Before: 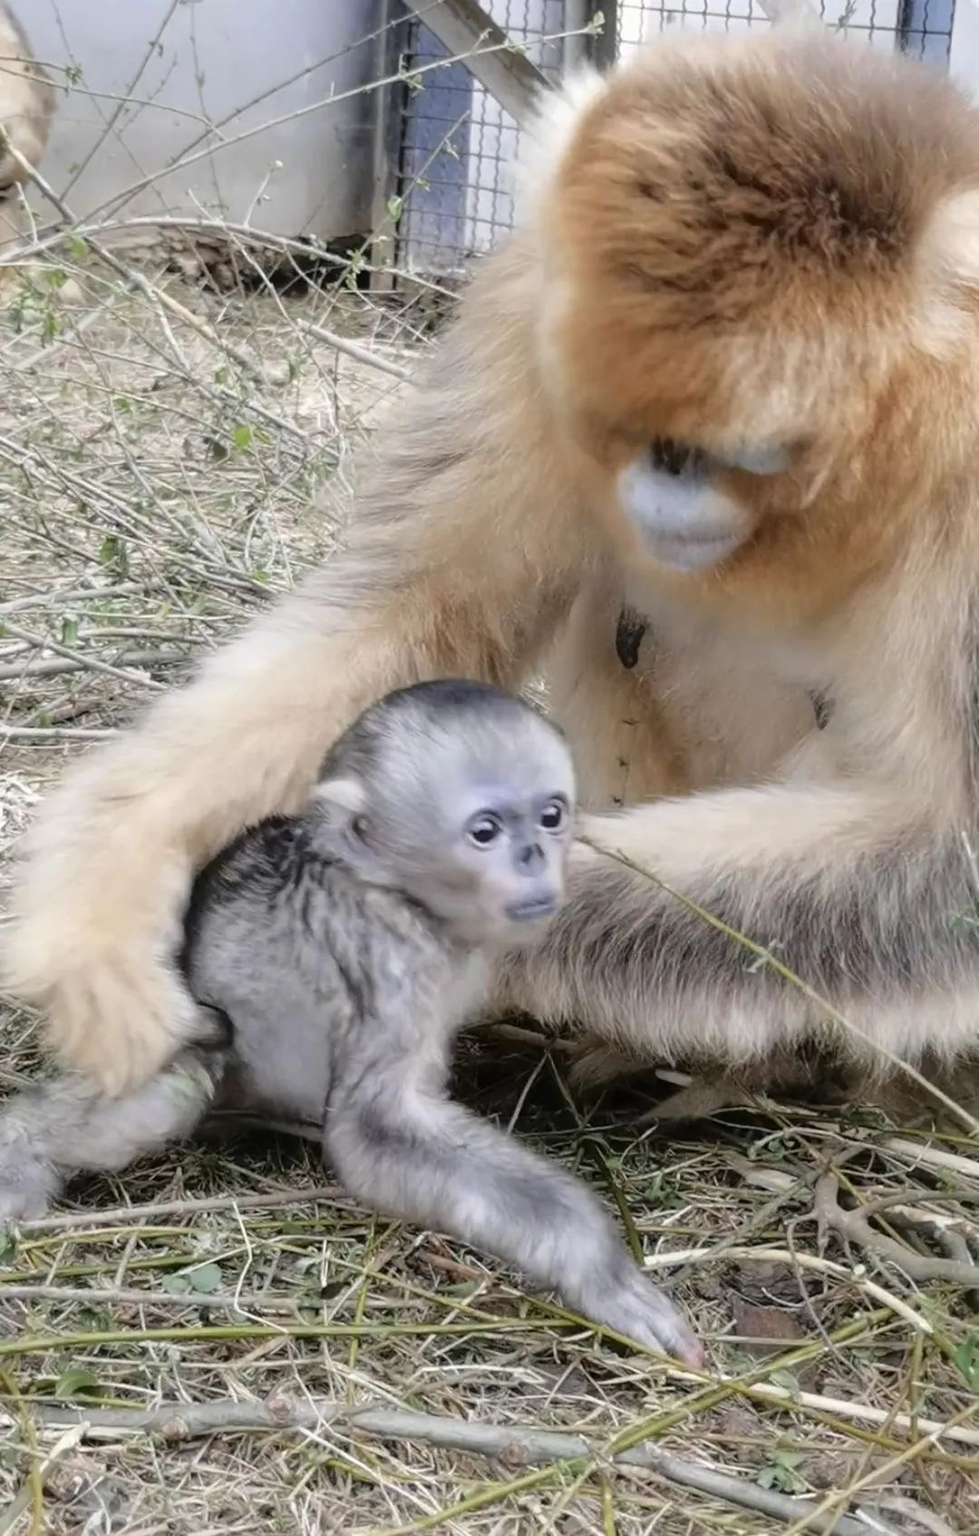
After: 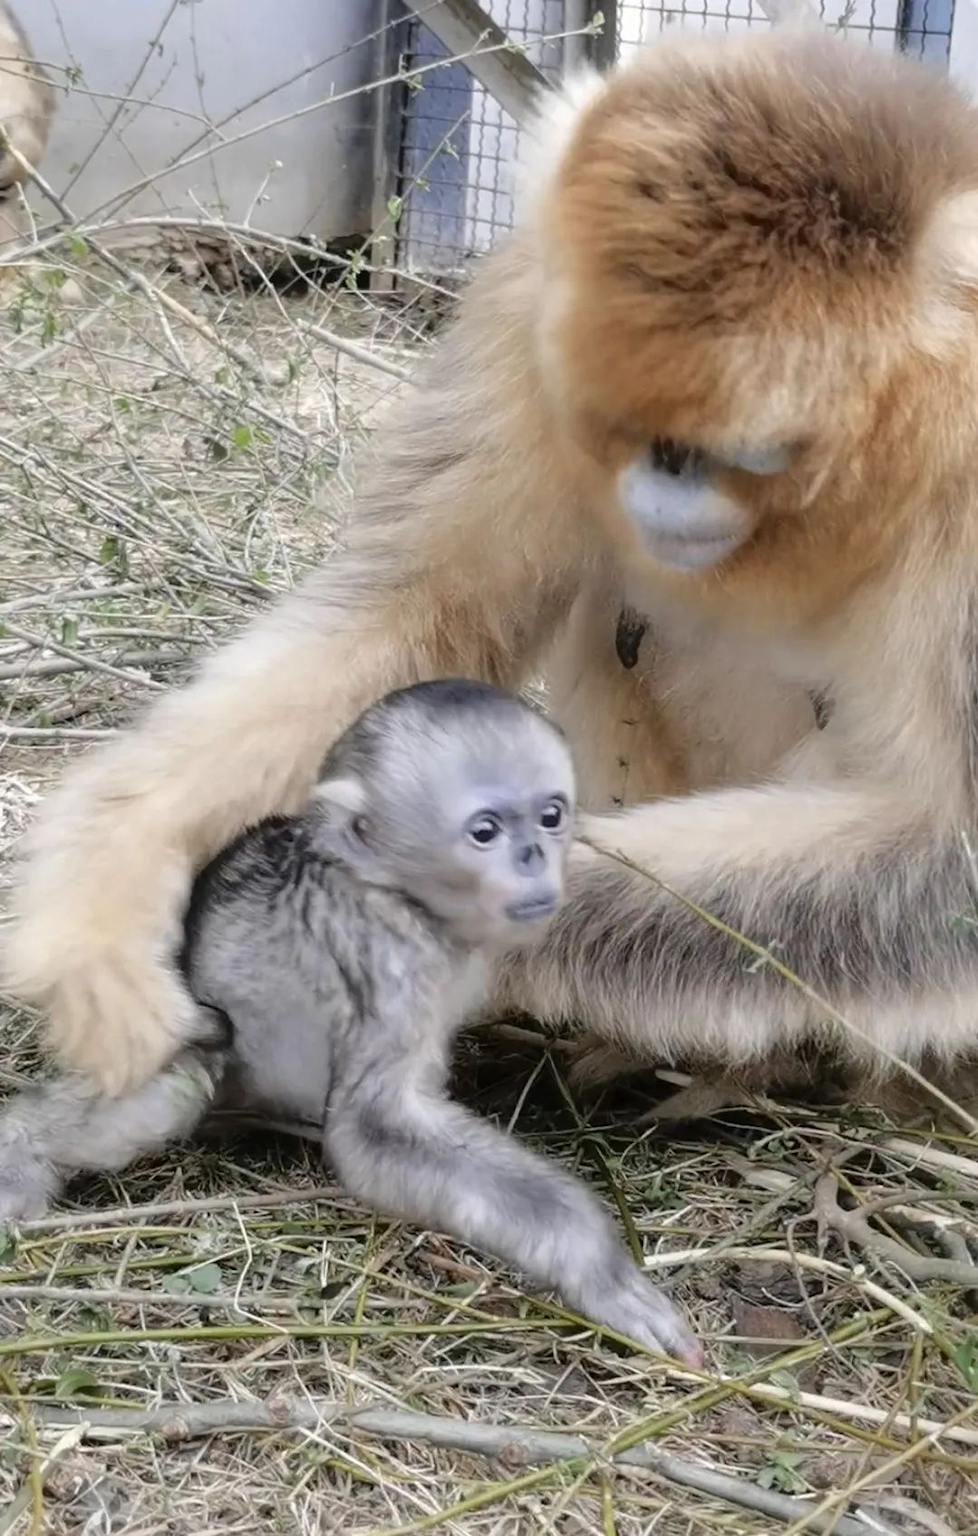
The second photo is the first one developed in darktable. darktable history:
tone equalizer: edges refinement/feathering 500, mask exposure compensation -1.57 EV, preserve details no
color zones: curves: ch0 [(0.25, 0.5) (0.636, 0.25) (0.75, 0.5)]
